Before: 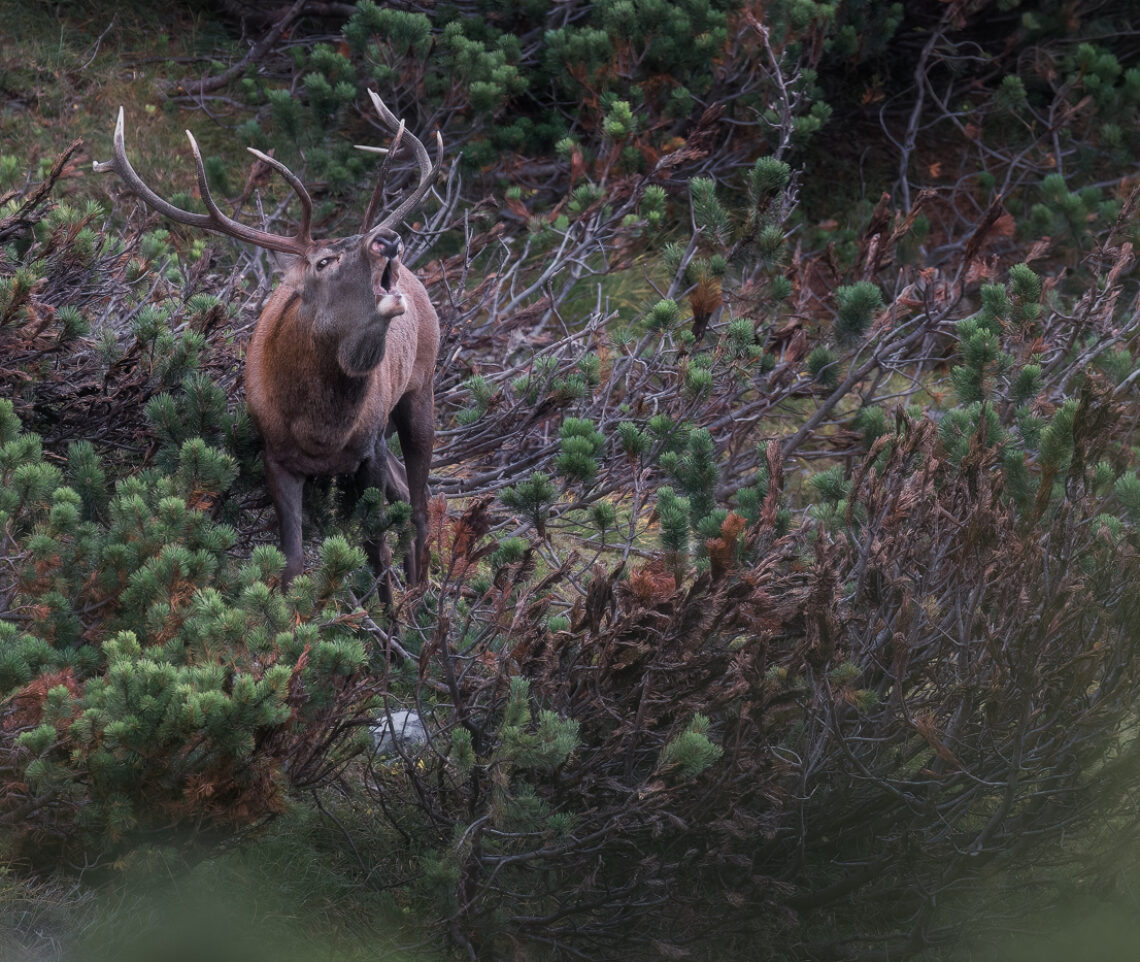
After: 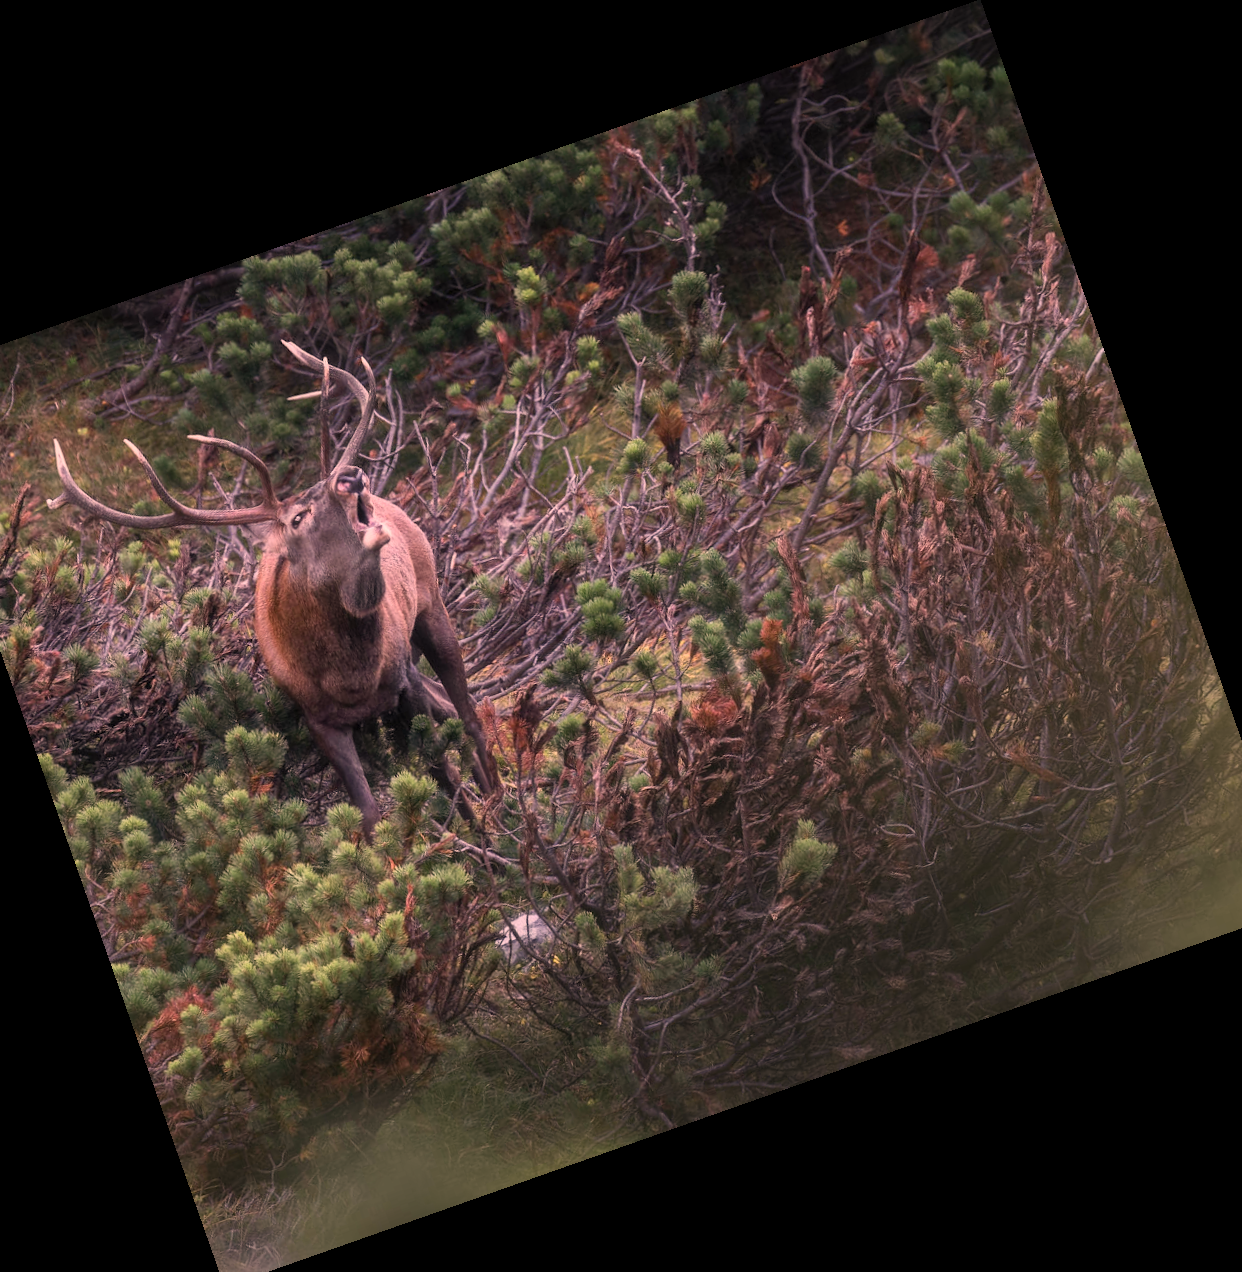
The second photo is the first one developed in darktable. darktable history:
contrast brightness saturation: contrast 0.2, brightness 0.15, saturation 0.14
color correction: highlights a* 21.16, highlights b* 19.61
crop and rotate: angle 19.43°, left 6.812%, right 4.125%, bottom 1.087%
